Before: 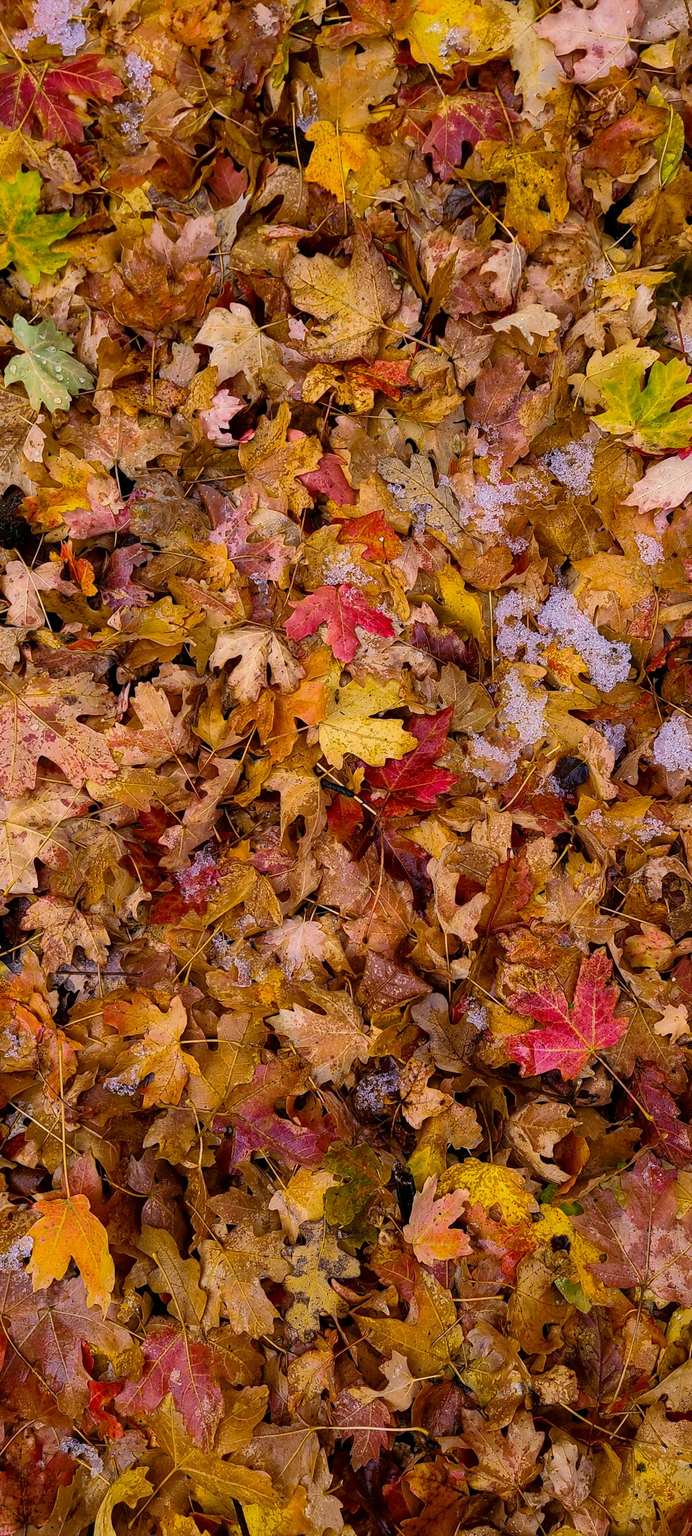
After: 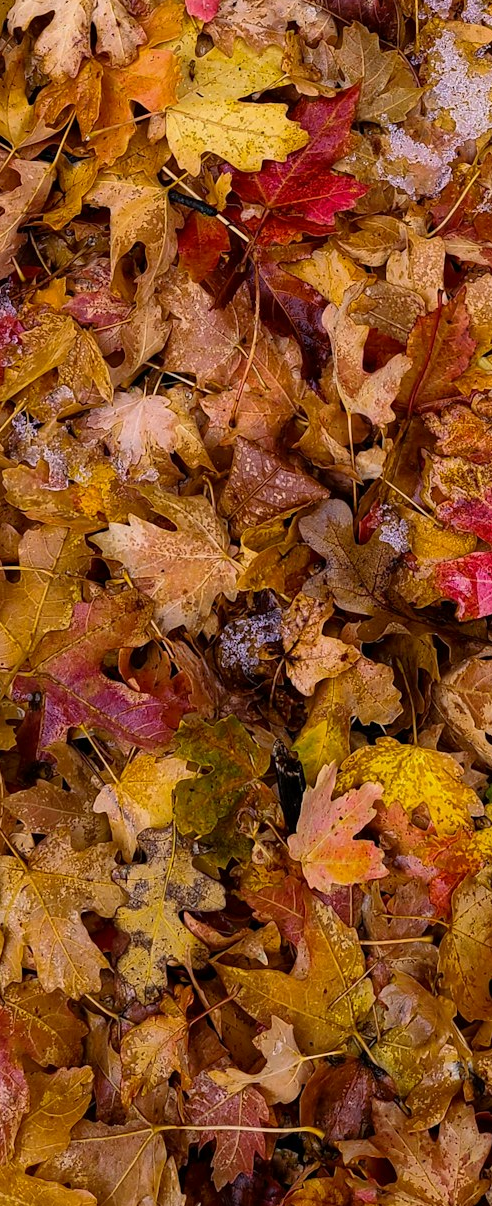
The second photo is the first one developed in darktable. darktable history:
crop: left 29.546%, top 42.169%, right 21.16%, bottom 3.48%
